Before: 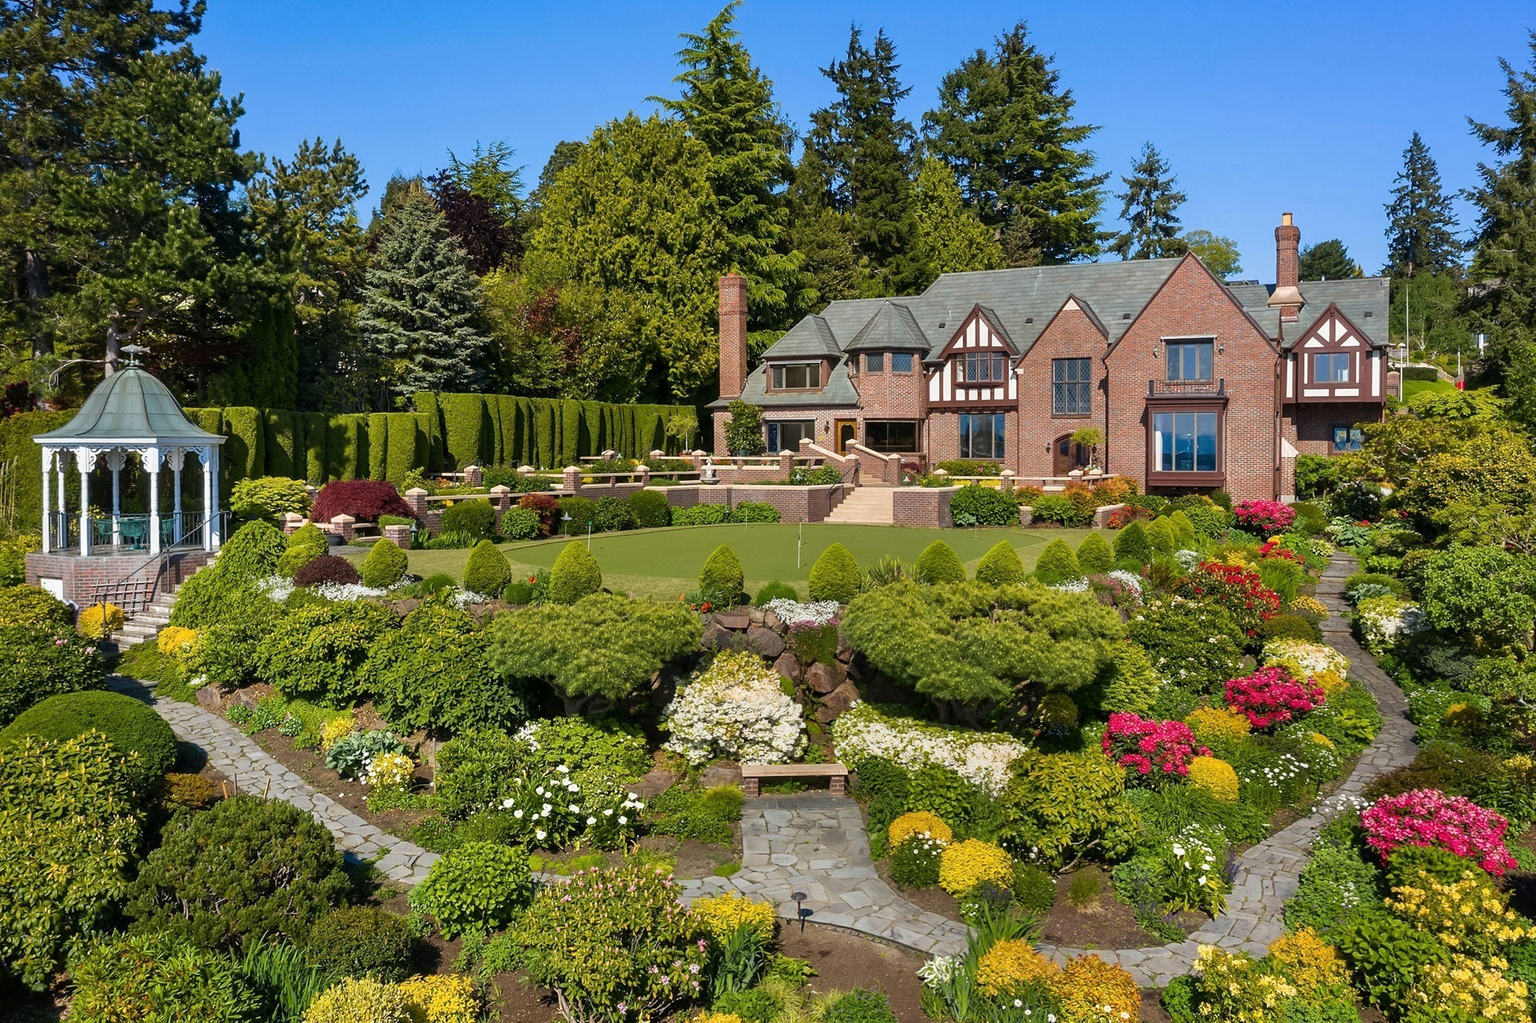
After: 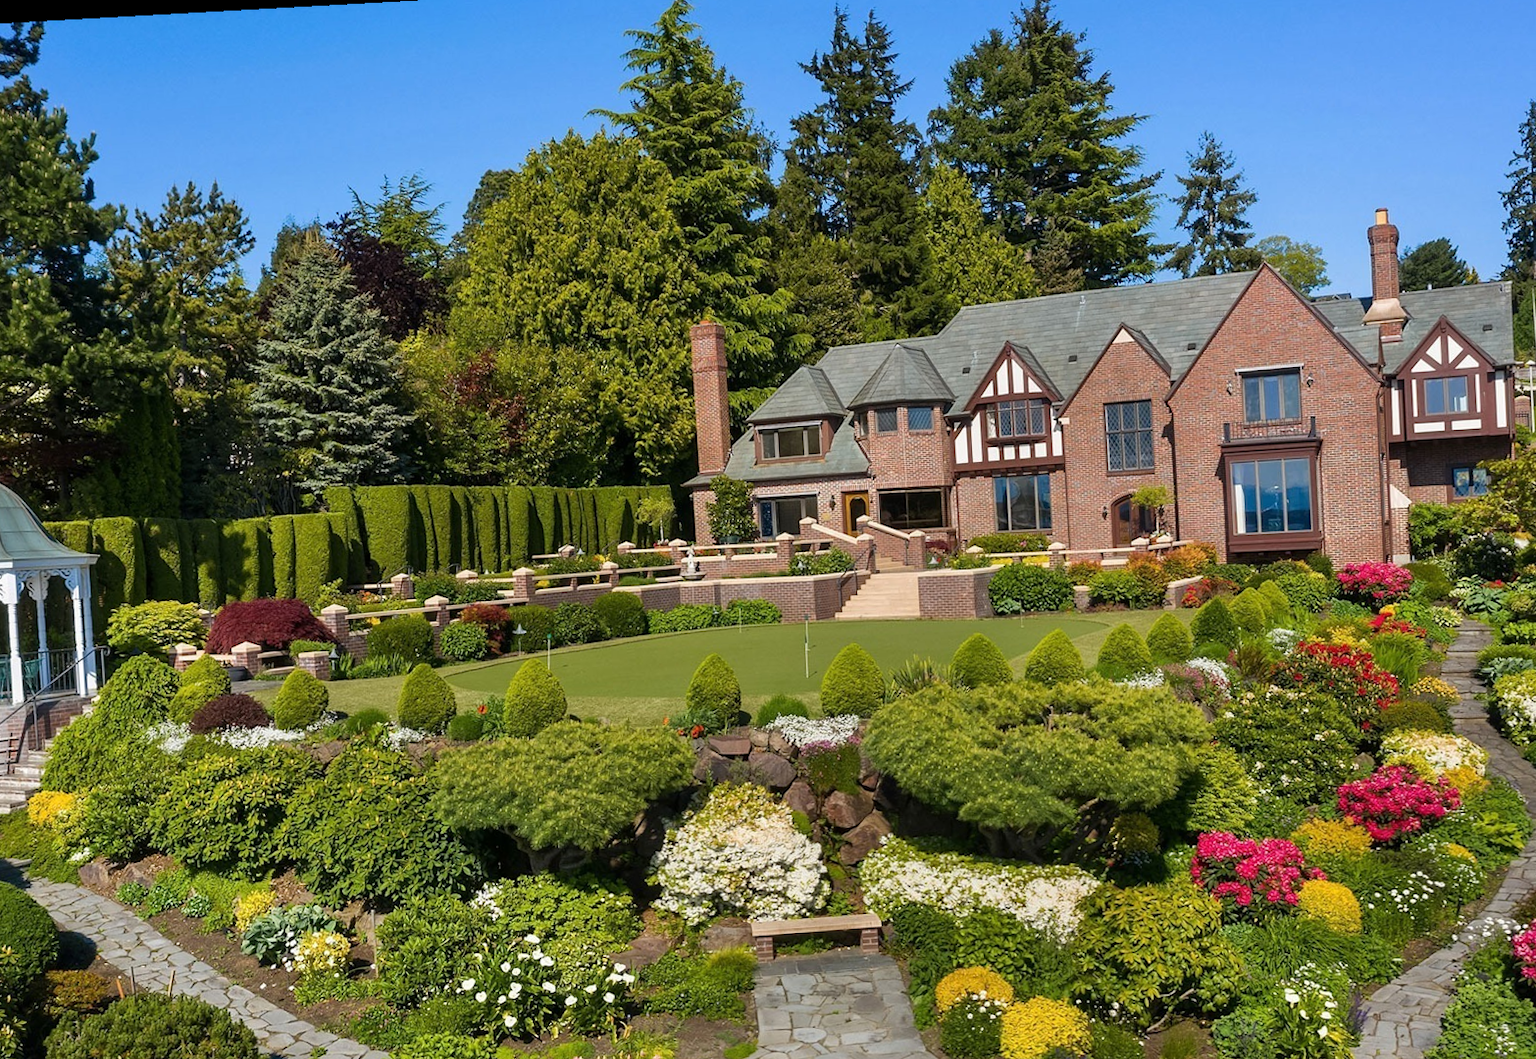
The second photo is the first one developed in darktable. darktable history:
rotate and perspective: rotation -3.18°, automatic cropping off
crop and rotate: left 10.77%, top 5.1%, right 10.41%, bottom 16.76%
